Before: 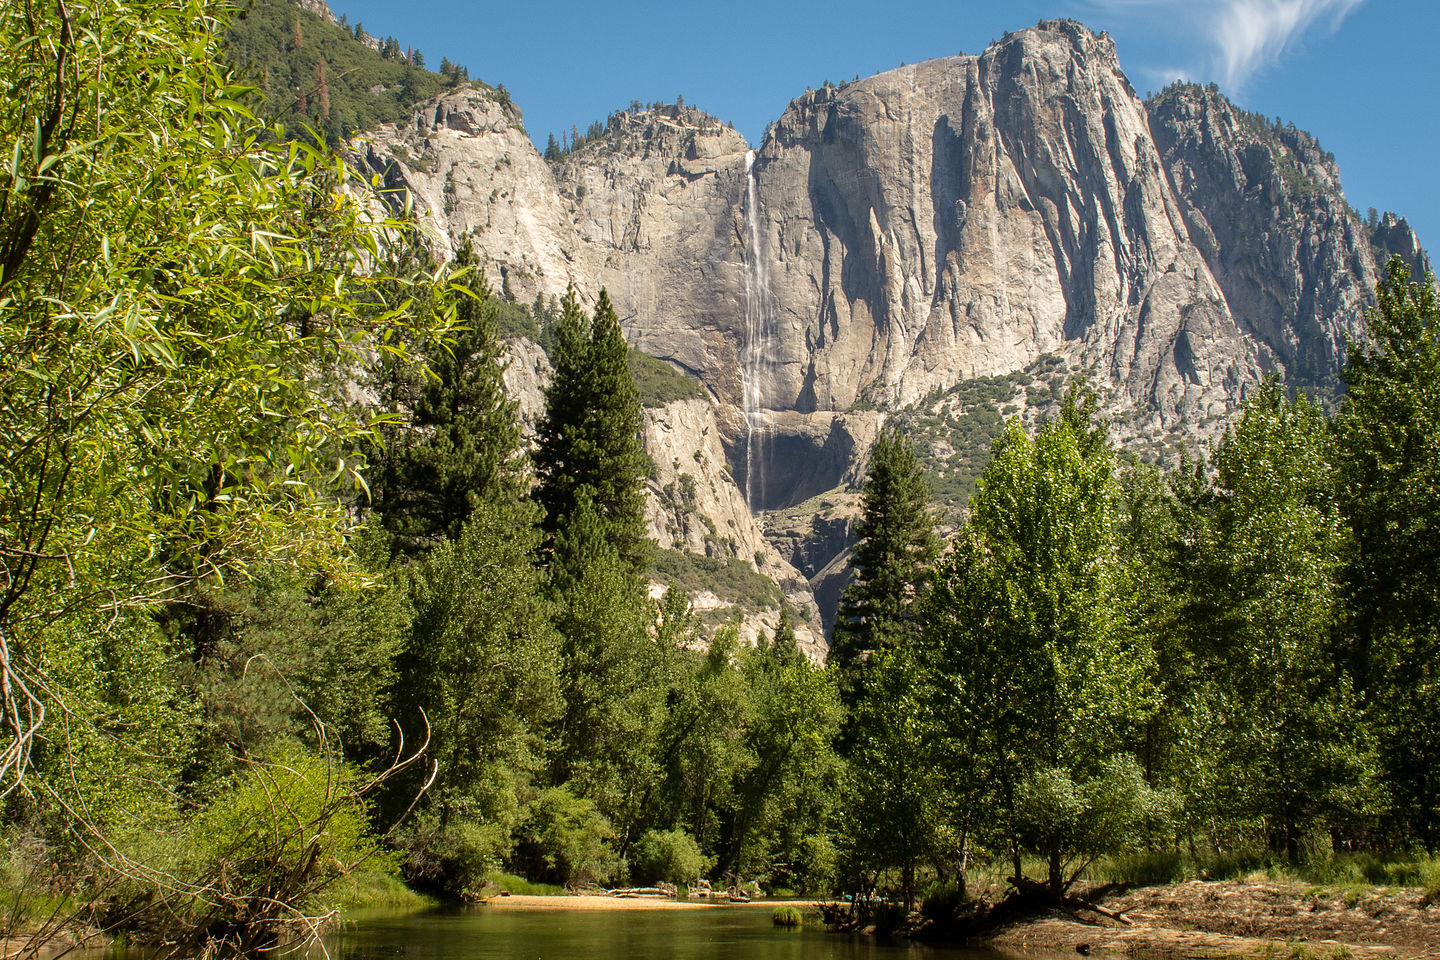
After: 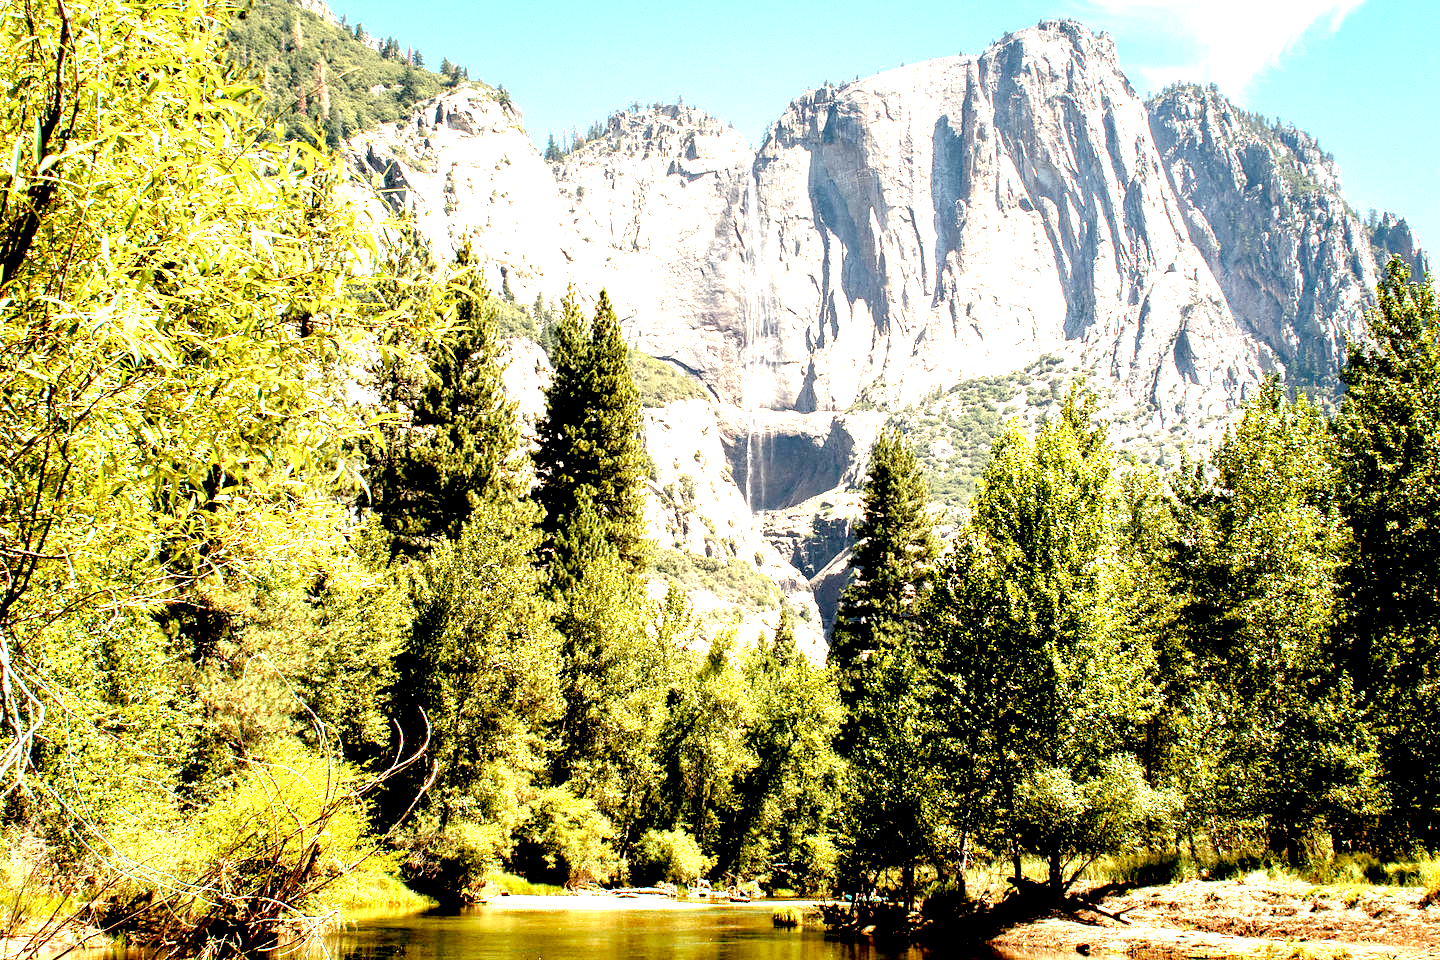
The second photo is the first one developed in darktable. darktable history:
color zones: curves: ch0 [(0.018, 0.548) (0.197, 0.654) (0.425, 0.447) (0.605, 0.658) (0.732, 0.579)]; ch1 [(0.105, 0.531) (0.224, 0.531) (0.386, 0.39) (0.618, 0.456) (0.732, 0.456) (0.956, 0.421)]; ch2 [(0.039, 0.583) (0.215, 0.465) (0.399, 0.544) (0.465, 0.548) (0.614, 0.447) (0.724, 0.43) (0.882, 0.623) (0.956, 0.632)]
exposure: black level correction 0.016, exposure 1.774 EV, compensate highlight preservation false
